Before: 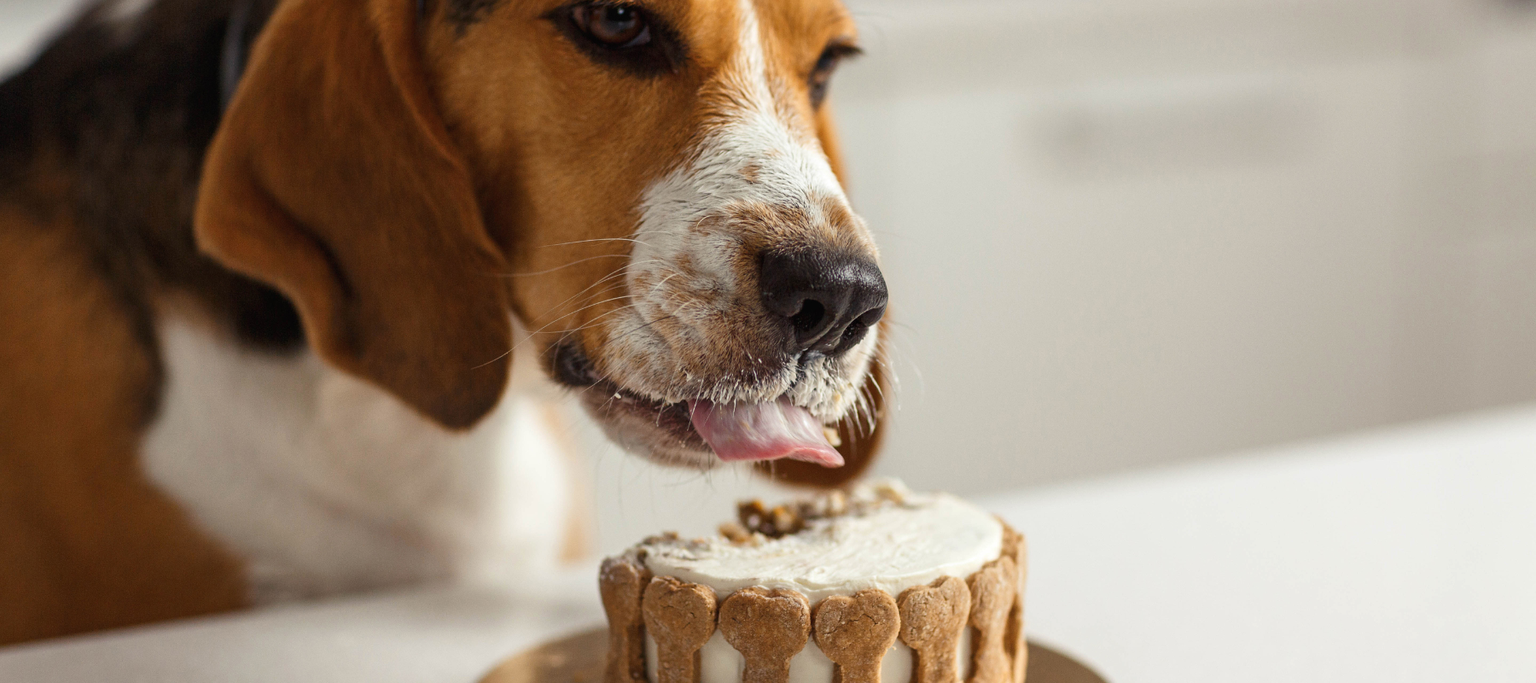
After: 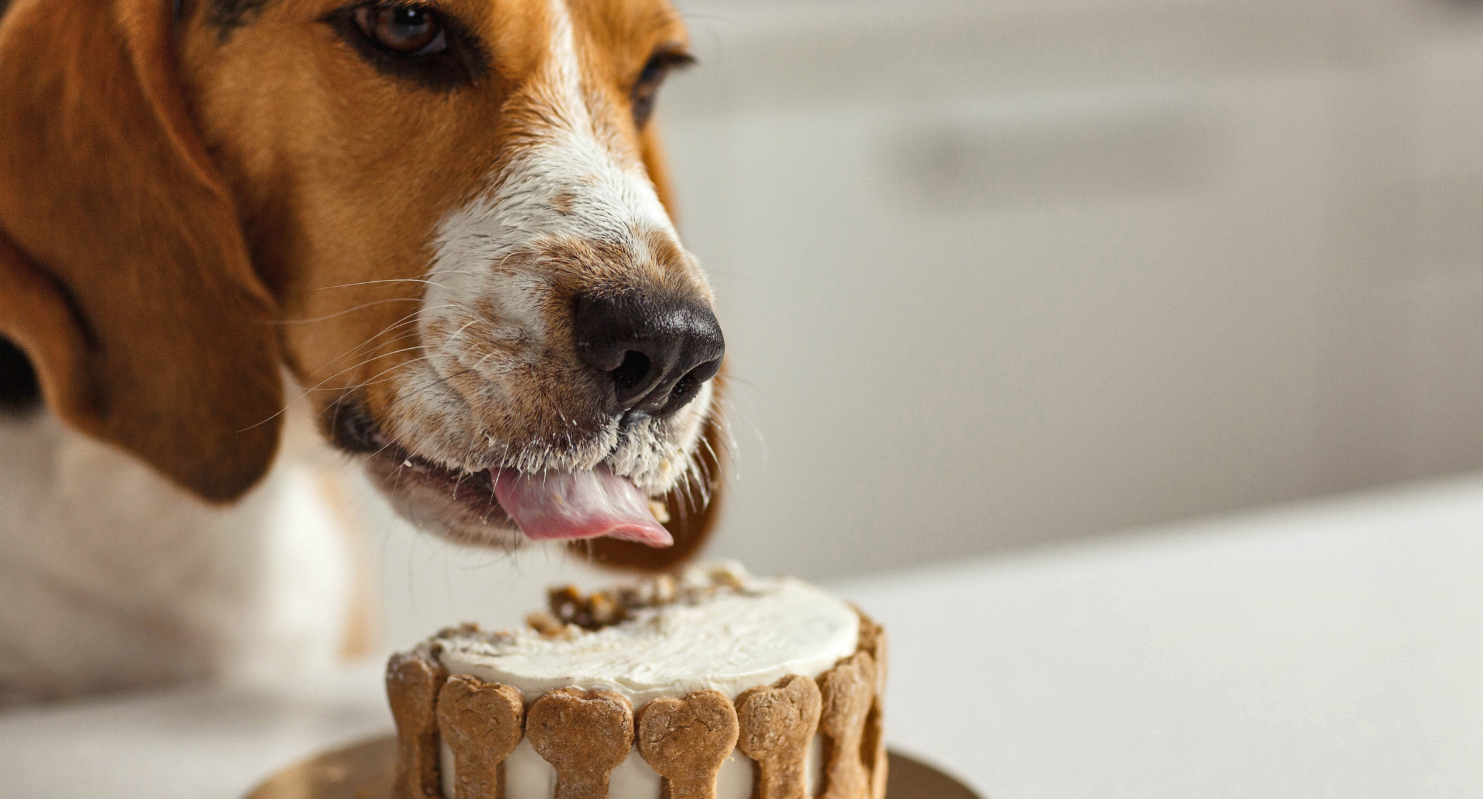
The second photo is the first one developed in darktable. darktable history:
crop: left 17.582%, bottom 0.031%
shadows and highlights: soften with gaussian
